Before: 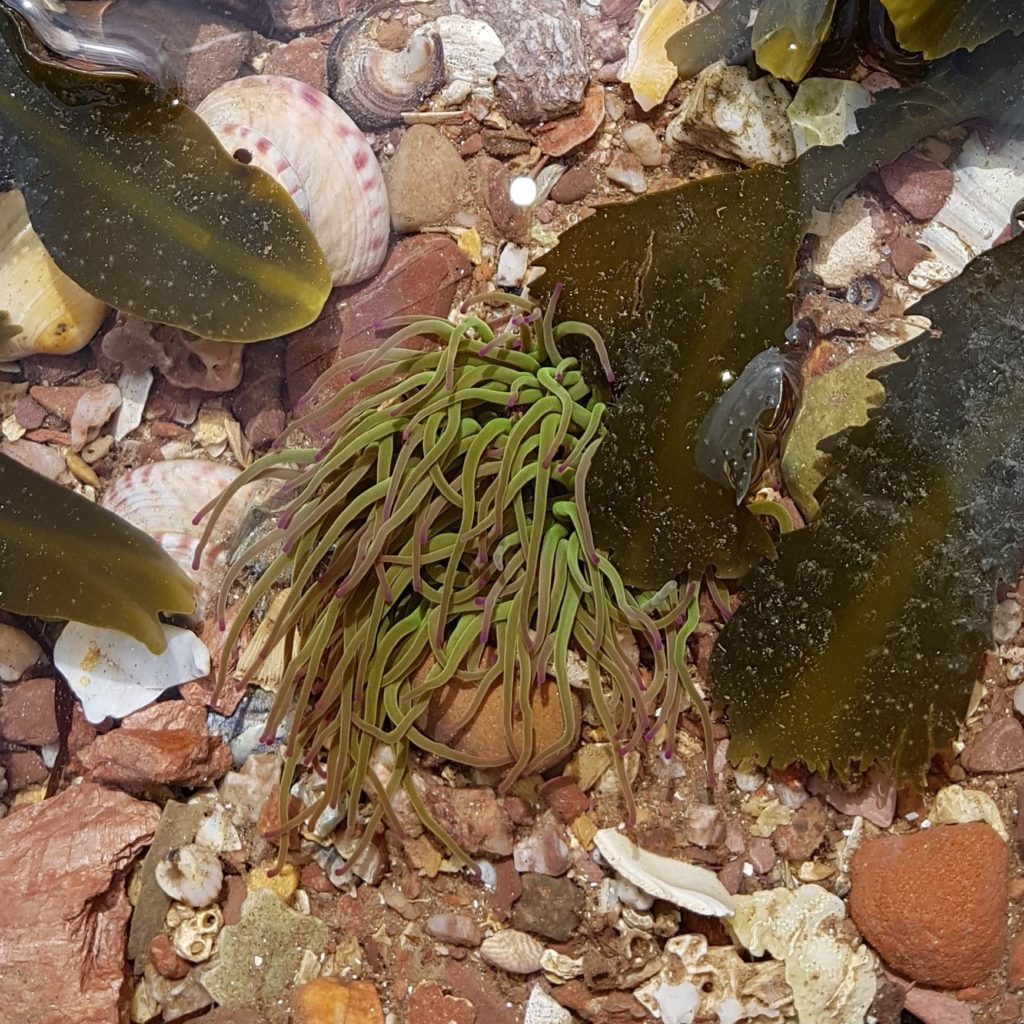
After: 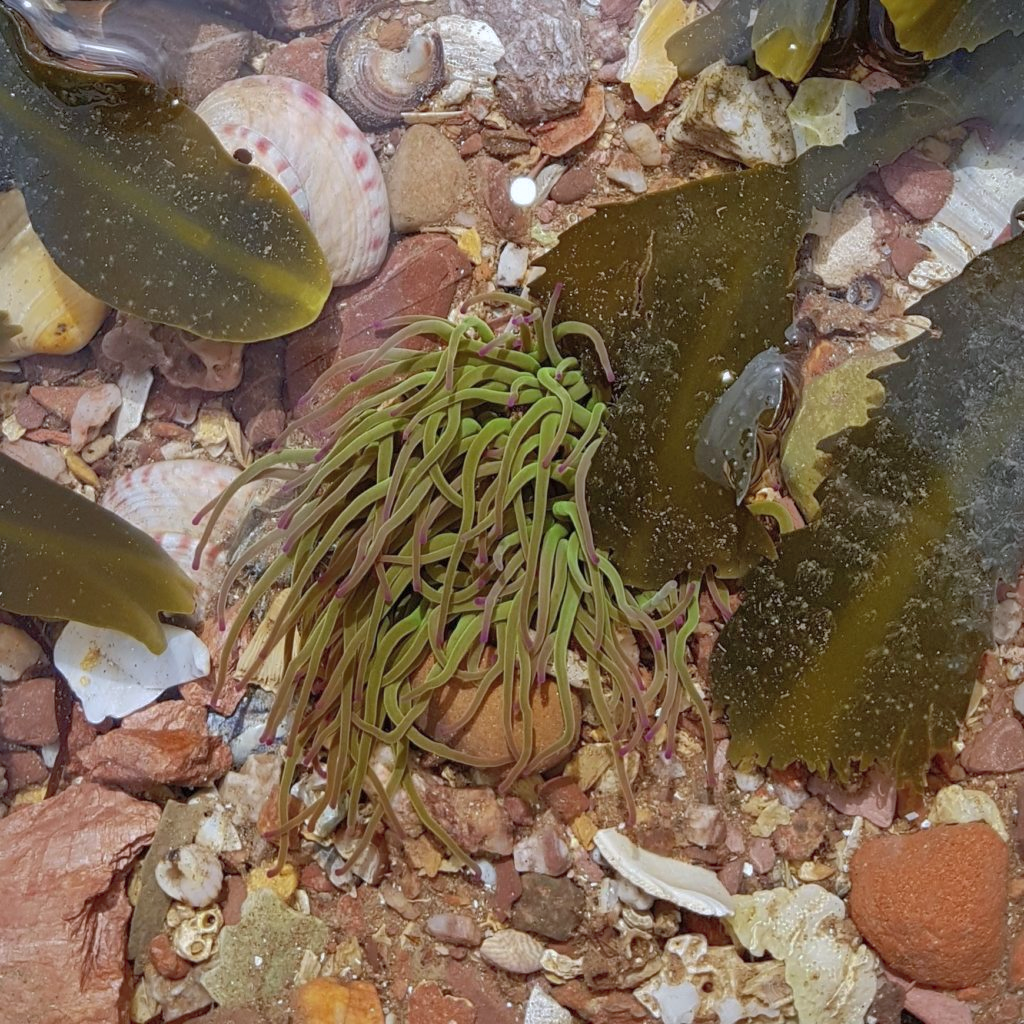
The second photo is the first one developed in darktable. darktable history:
white balance: red 0.974, blue 1.044
shadows and highlights: shadows 60, highlights -60
